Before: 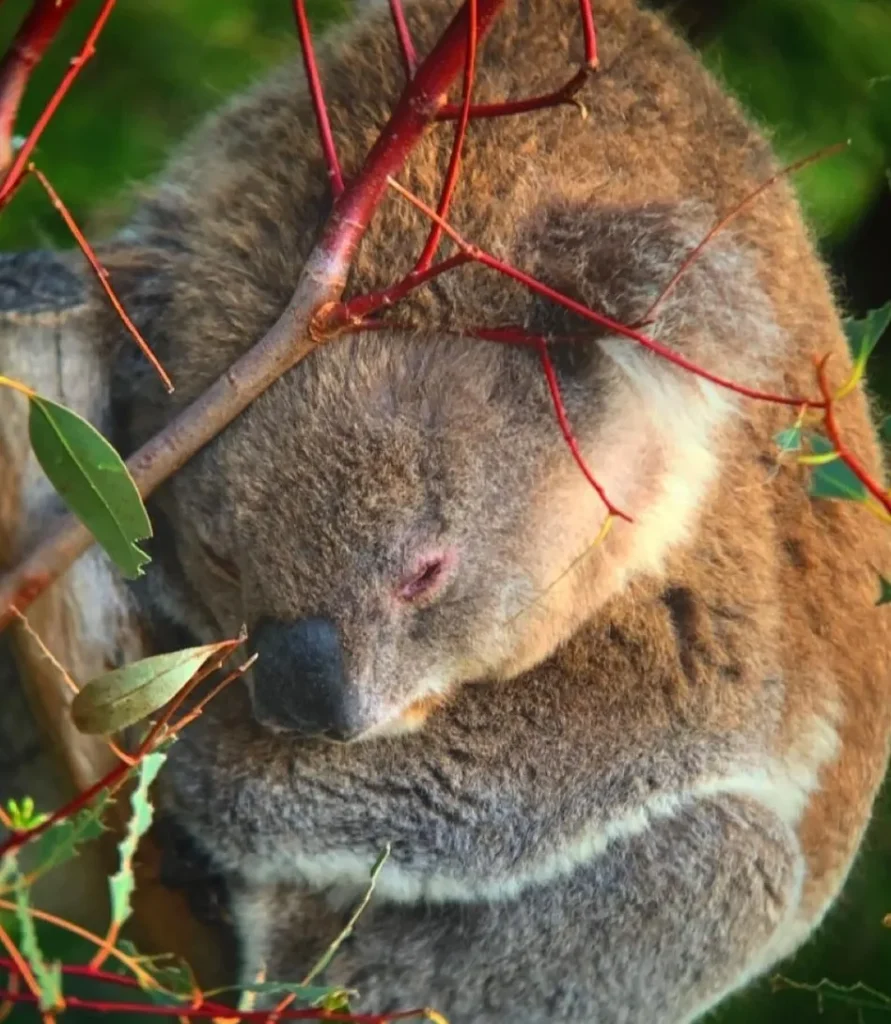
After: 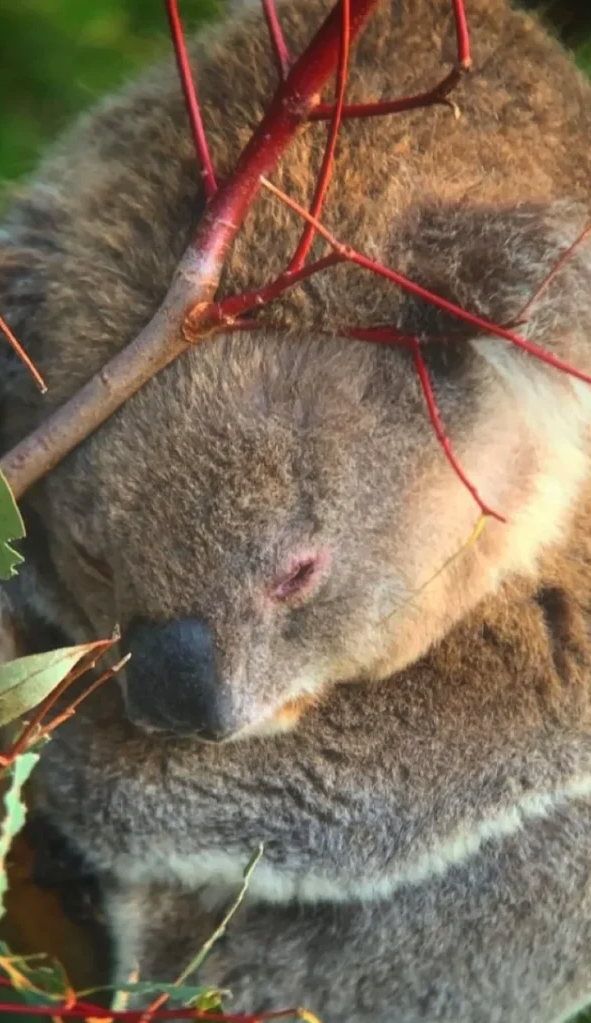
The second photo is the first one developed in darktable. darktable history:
haze removal: strength -0.104, compatibility mode true, adaptive false
crop and rotate: left 14.315%, right 19.284%
